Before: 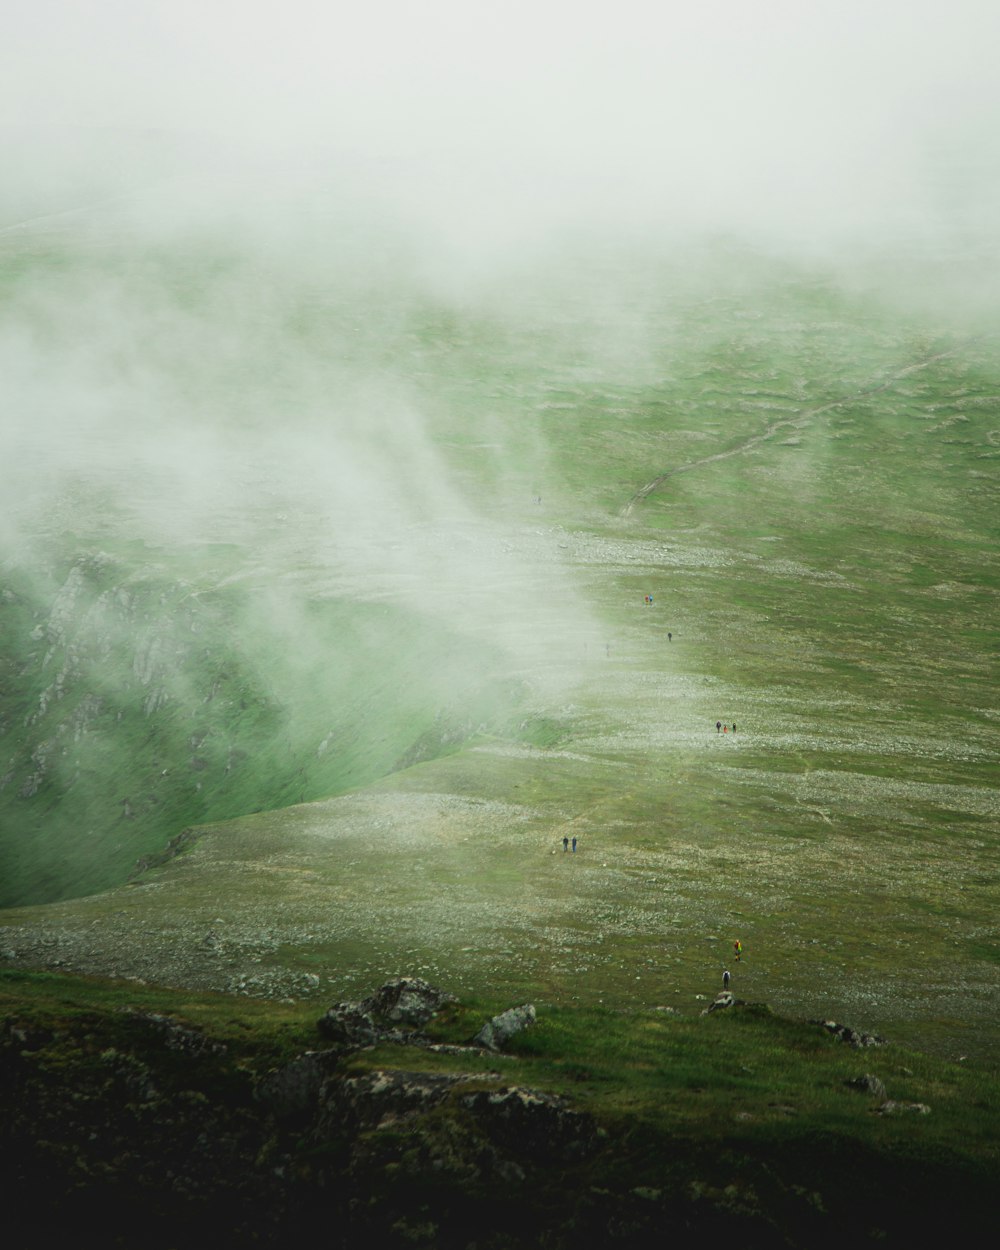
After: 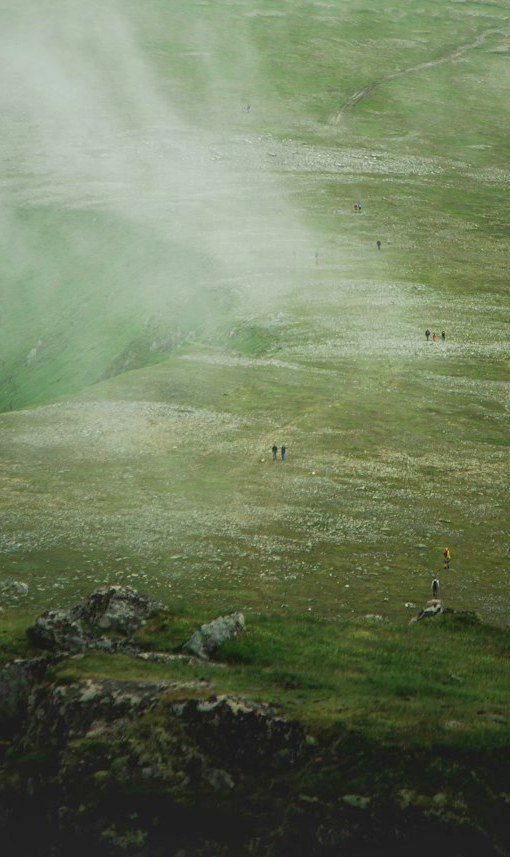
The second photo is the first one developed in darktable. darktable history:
crop and rotate: left 29.14%, top 31.415%, right 19.825%
shadows and highlights: on, module defaults
